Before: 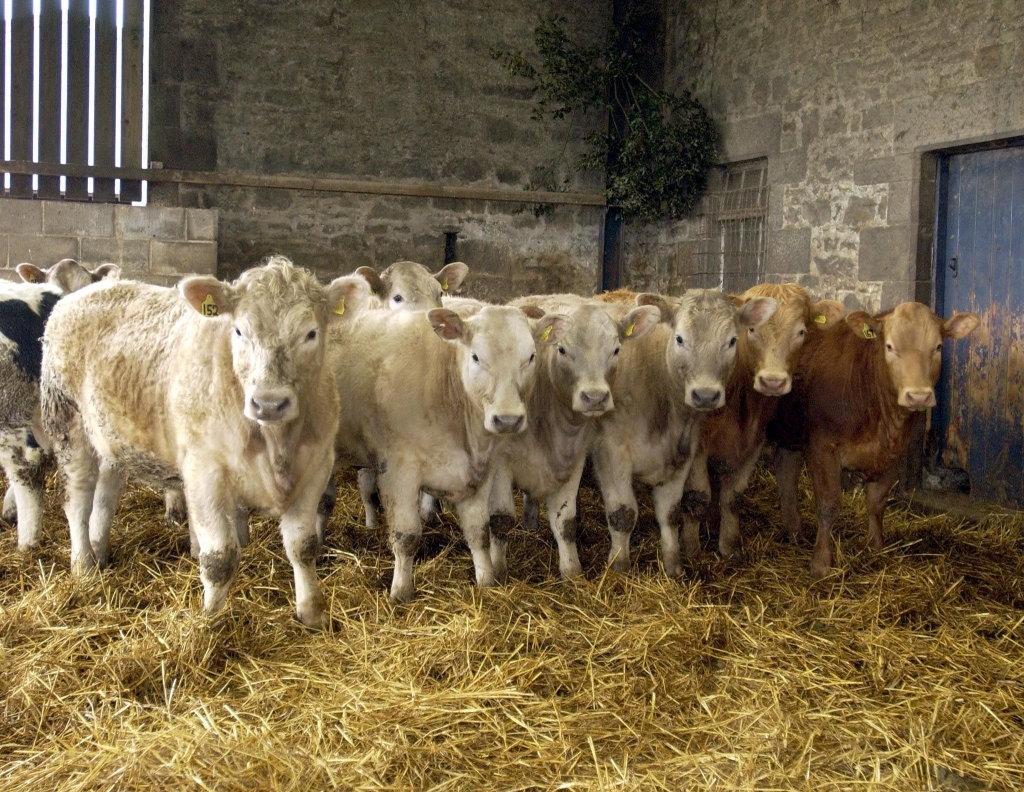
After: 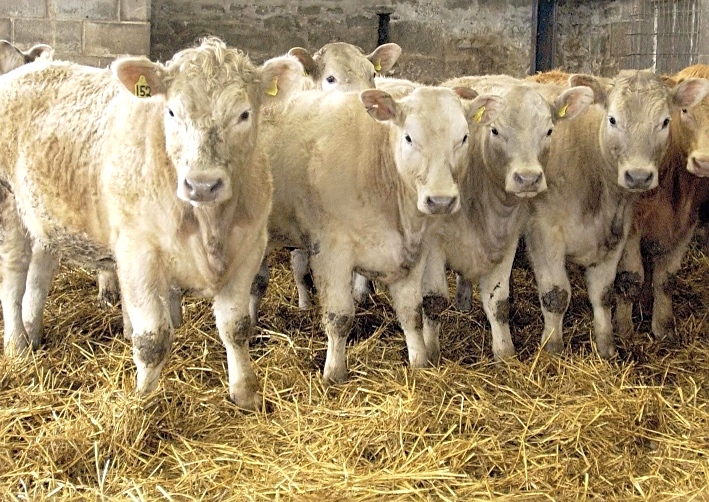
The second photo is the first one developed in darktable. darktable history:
exposure: exposure 0.212 EV, compensate highlight preservation false
contrast brightness saturation: brightness 0.147
sharpen: on, module defaults
crop: left 6.629%, top 27.712%, right 24.107%, bottom 8.793%
